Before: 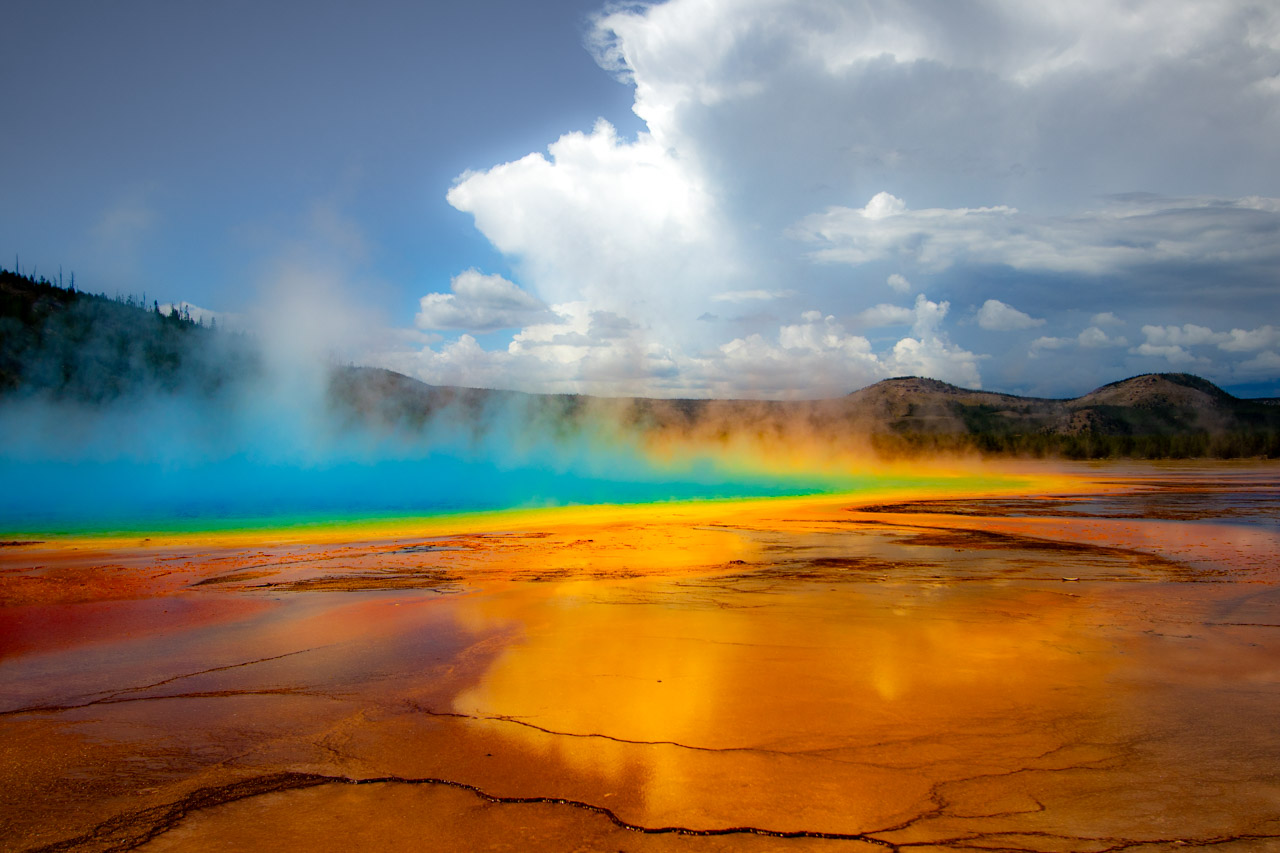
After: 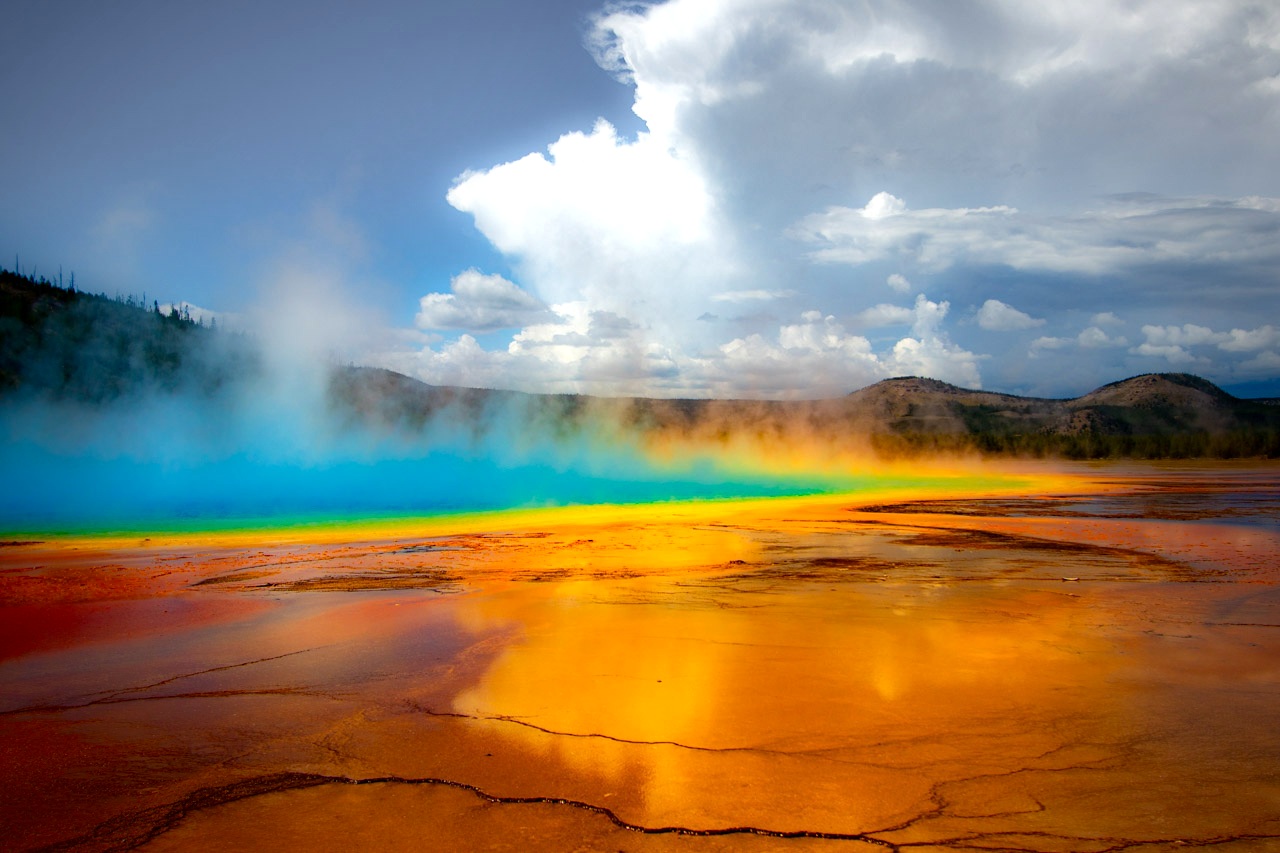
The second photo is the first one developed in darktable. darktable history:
shadows and highlights: shadows -88.01, highlights -35.25, soften with gaussian
exposure: exposure 0.29 EV, compensate highlight preservation false
